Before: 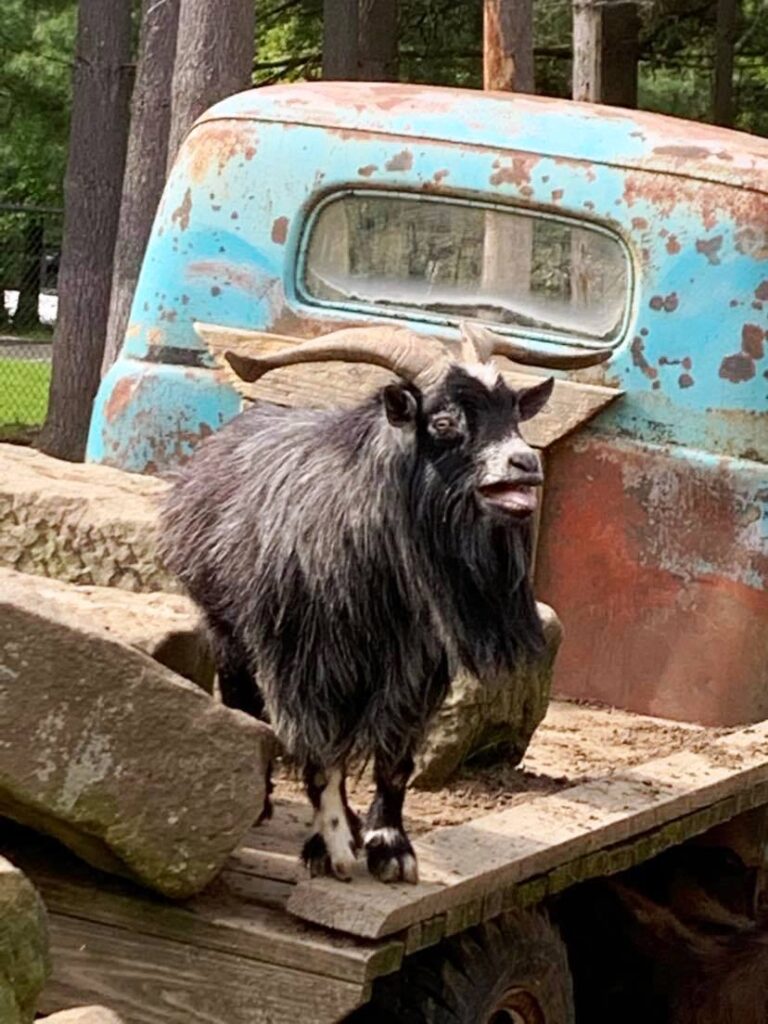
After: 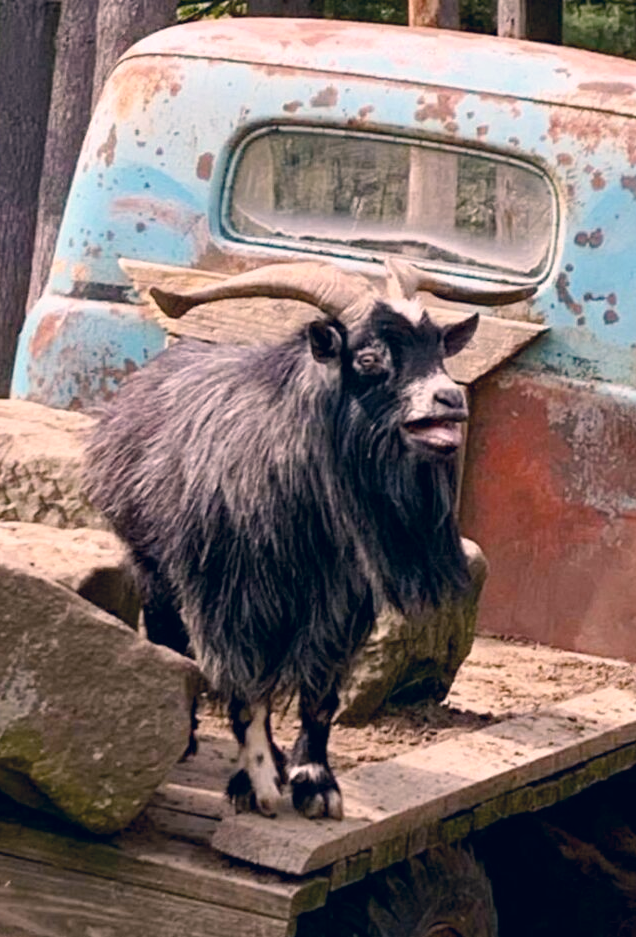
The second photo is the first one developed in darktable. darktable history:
color balance rgb: perceptual saturation grading › global saturation 20%, perceptual saturation grading › highlights -25%, perceptual saturation grading › shadows 25%
color correction: highlights a* 14.46, highlights b* 5.85, shadows a* -5.53, shadows b* -15.24, saturation 0.85
crop: left 9.807%, top 6.259%, right 7.334%, bottom 2.177%
